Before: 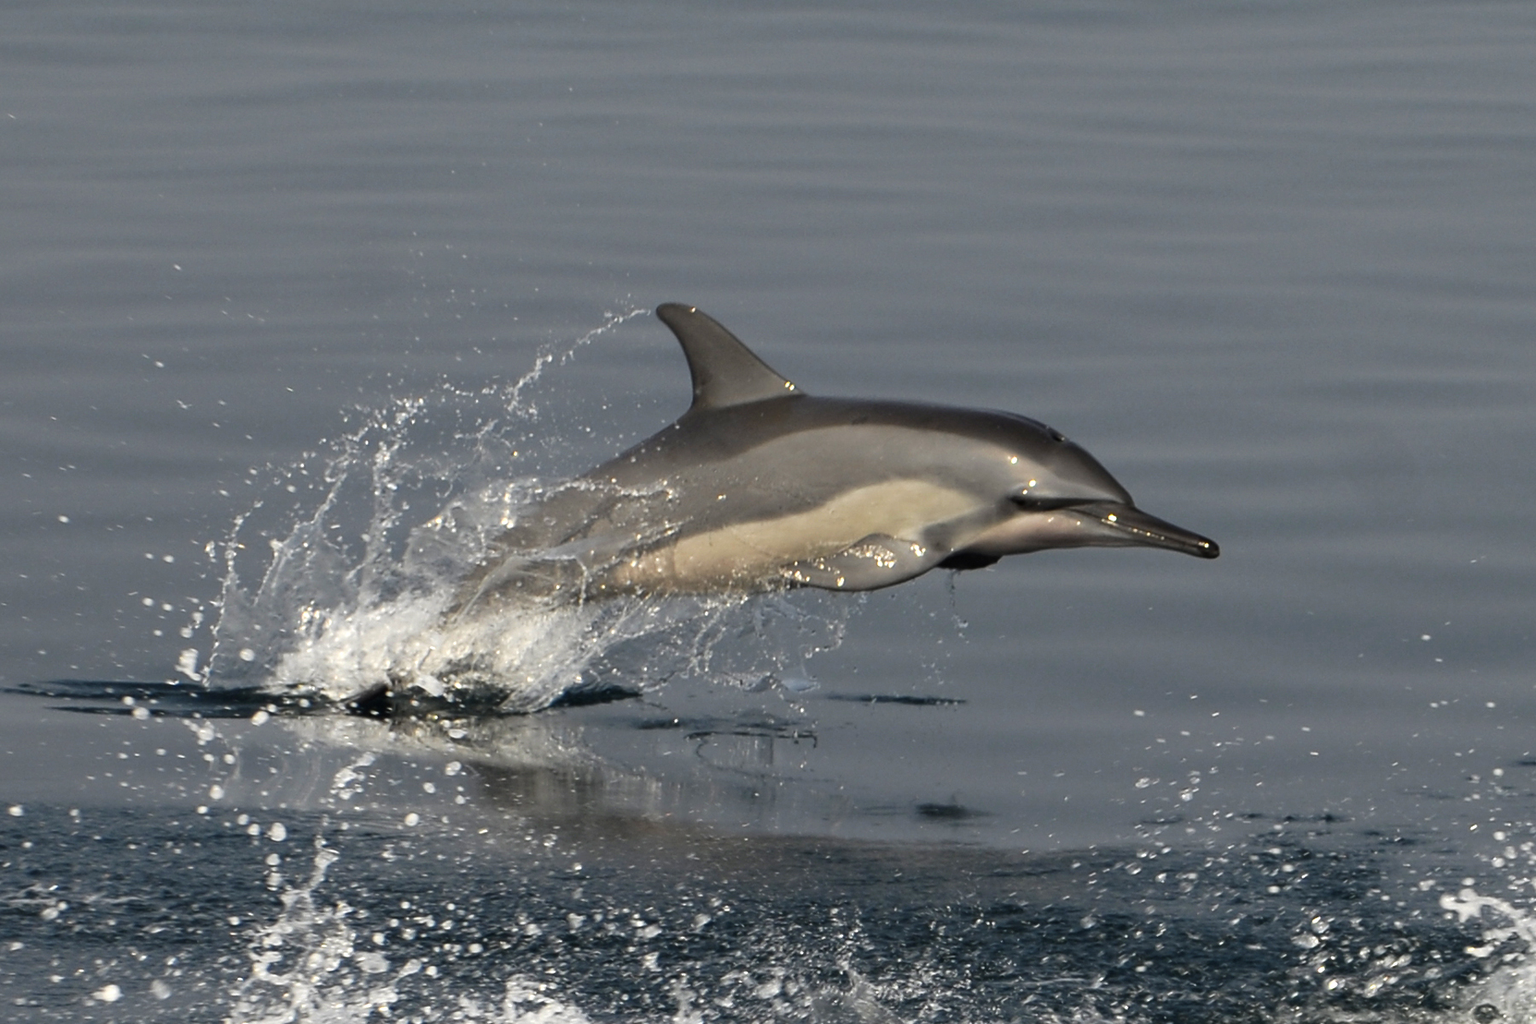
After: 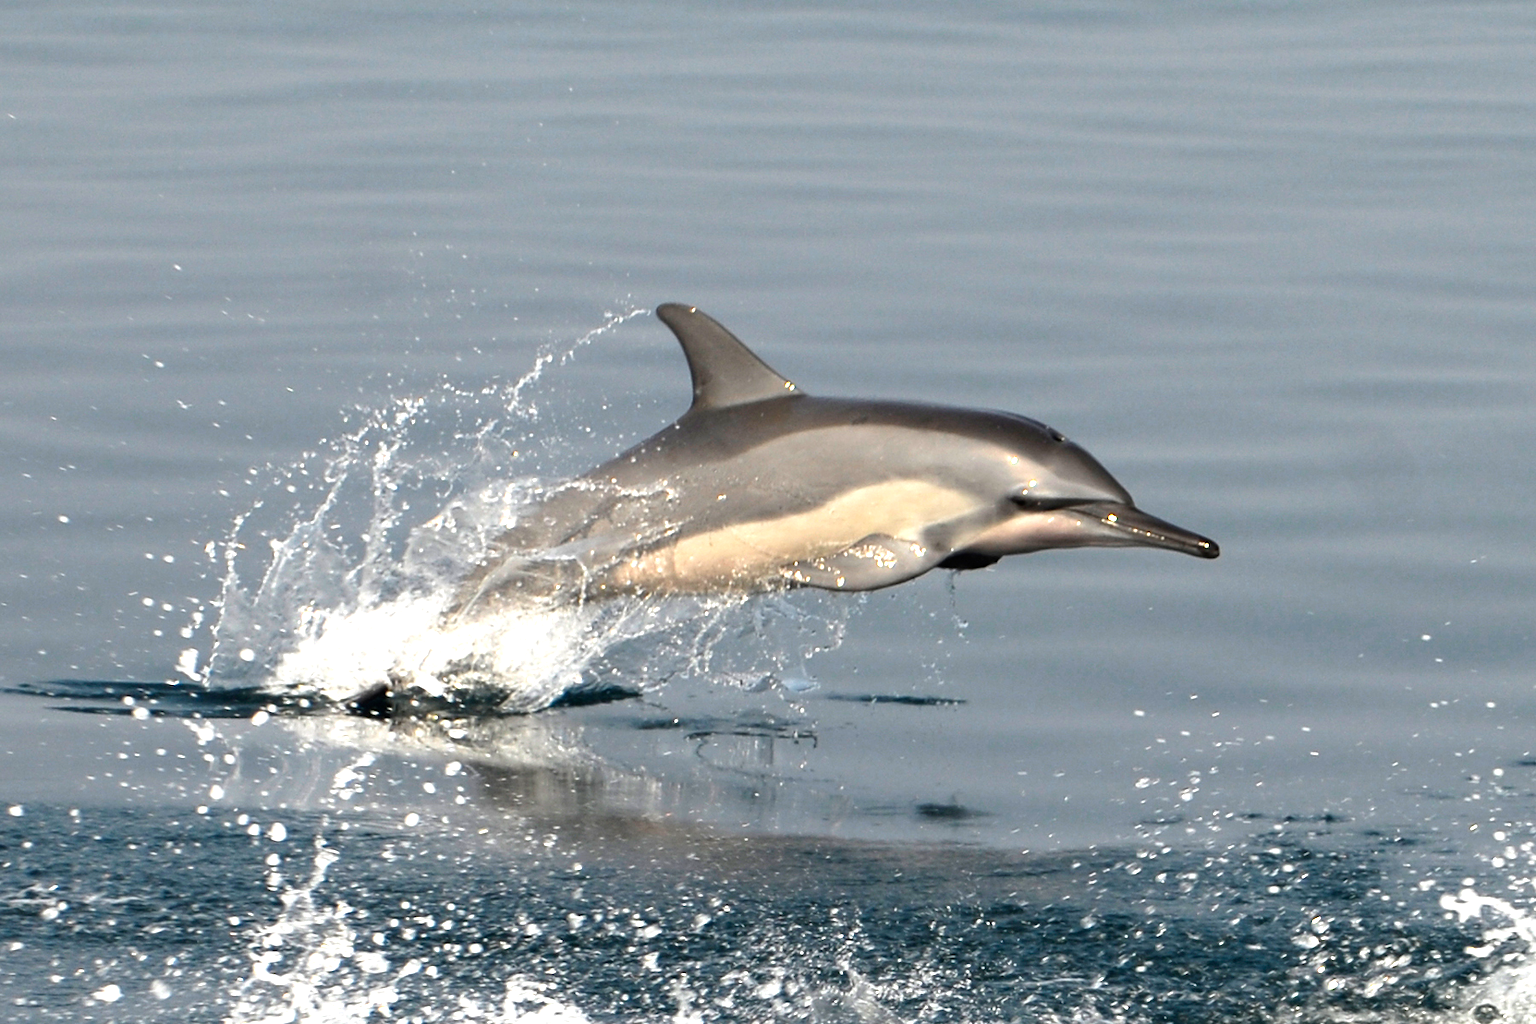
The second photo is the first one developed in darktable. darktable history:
color zones: curves: ch0 [(0.25, 0.5) (0.428, 0.473) (0.75, 0.5)]; ch1 [(0.243, 0.479) (0.398, 0.452) (0.75, 0.5)]
exposure: black level correction 0, exposure 1.017 EV, compensate highlight preservation false
